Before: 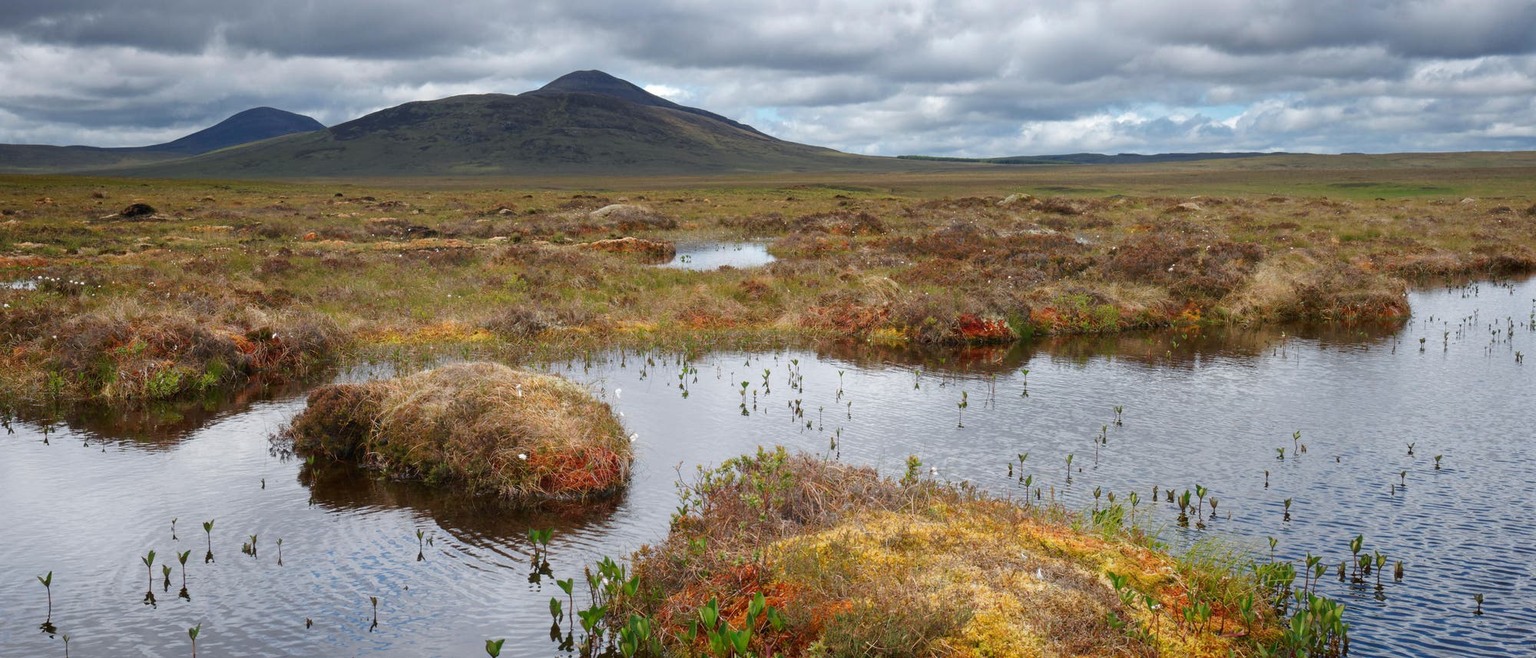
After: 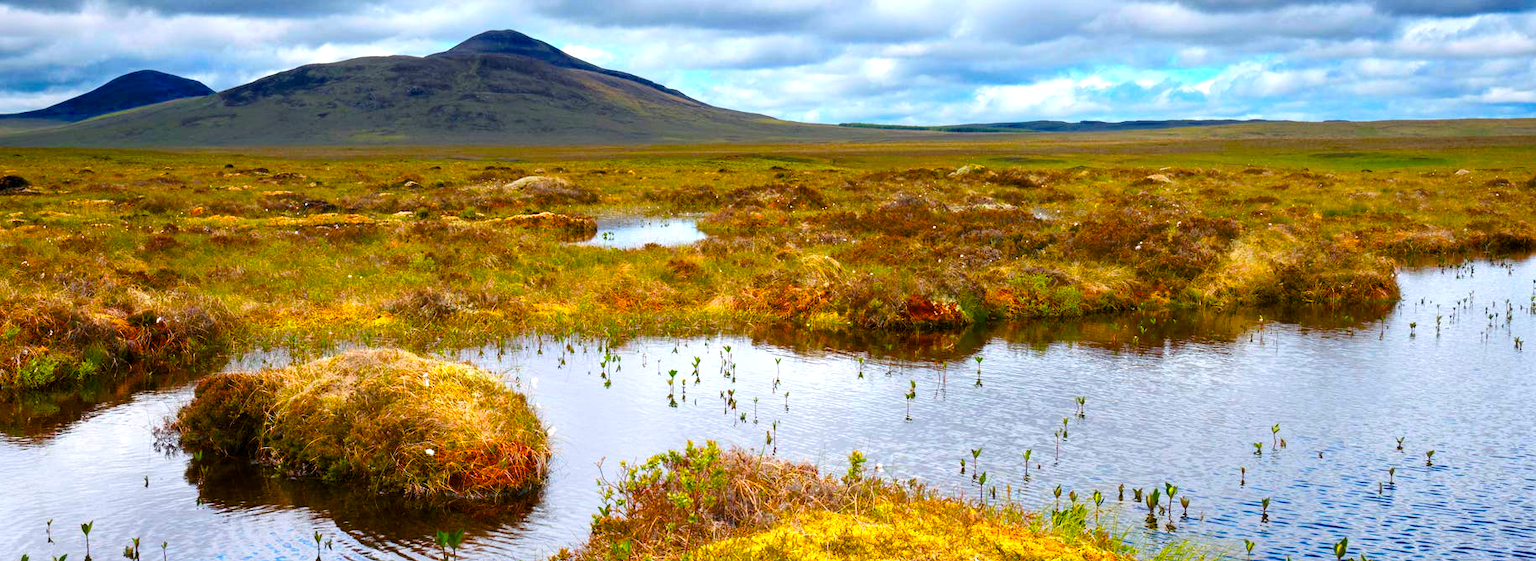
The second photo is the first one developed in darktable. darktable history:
exposure: black level correction 0.002, exposure 0.148 EV, compensate highlight preservation false
crop: left 8.441%, top 6.538%, bottom 15.363%
tone equalizer: -8 EV -0.389 EV, -7 EV -0.397 EV, -6 EV -0.306 EV, -5 EV -0.212 EV, -3 EV 0.229 EV, -2 EV 0.357 EV, -1 EV 0.393 EV, +0 EV 0.421 EV
color balance rgb: linear chroma grading › highlights 99.147%, linear chroma grading › global chroma 23.671%, perceptual saturation grading › global saturation 14.103%, perceptual saturation grading › highlights -25.724%, perceptual saturation grading › shadows 25.95%, saturation formula JzAzBz (2021)
